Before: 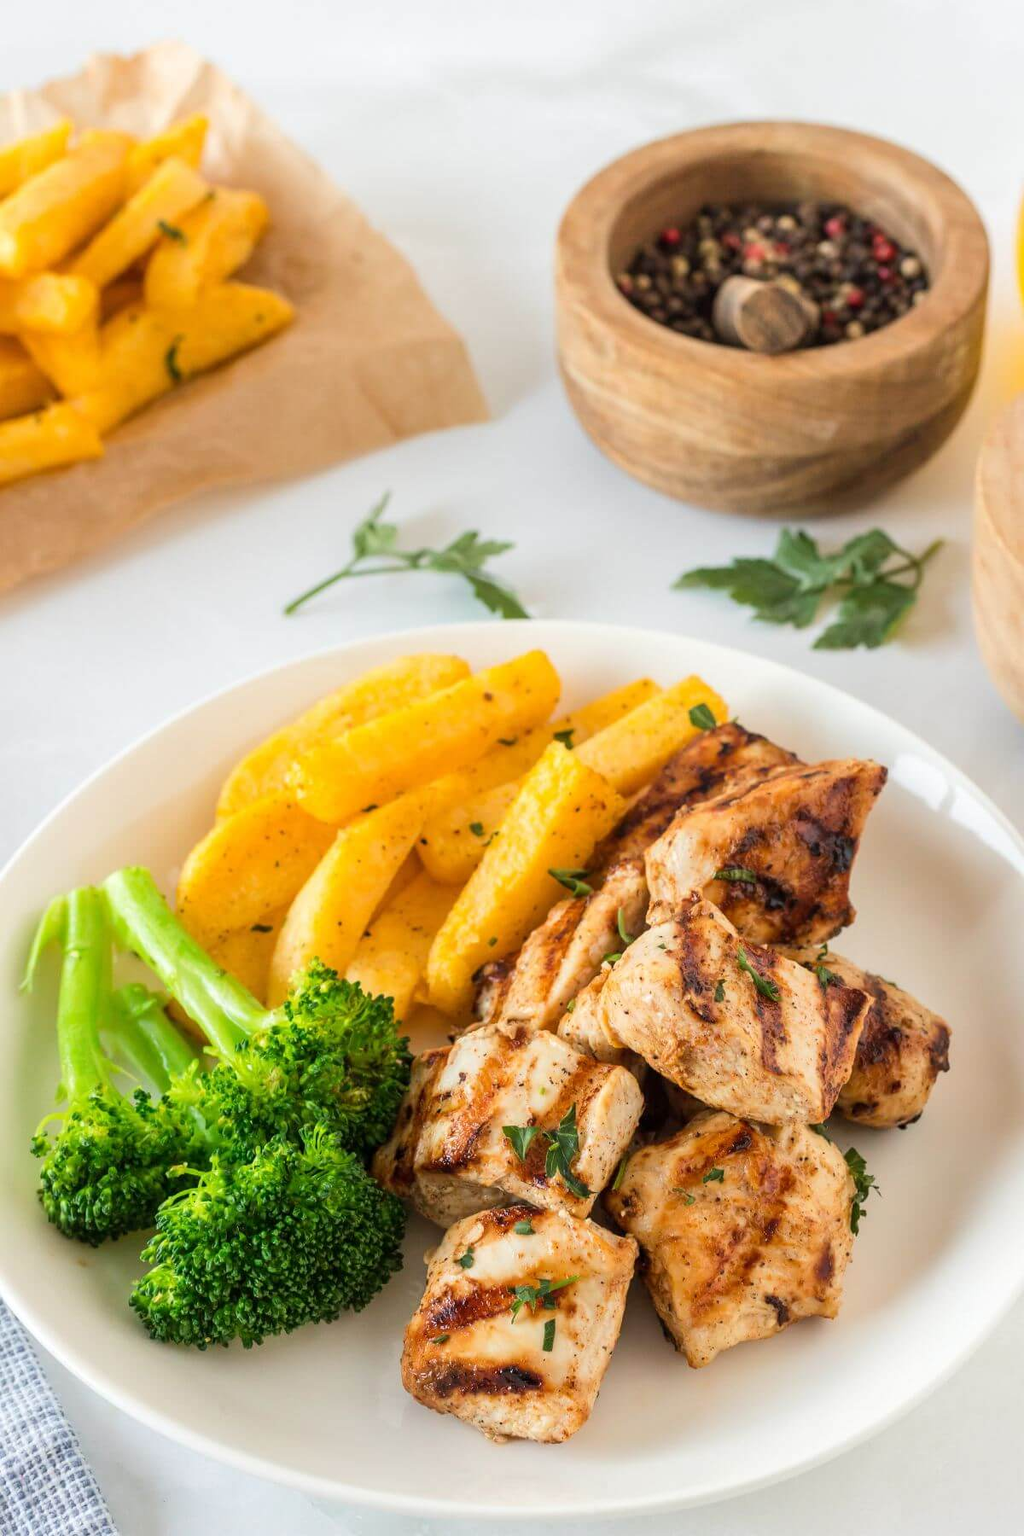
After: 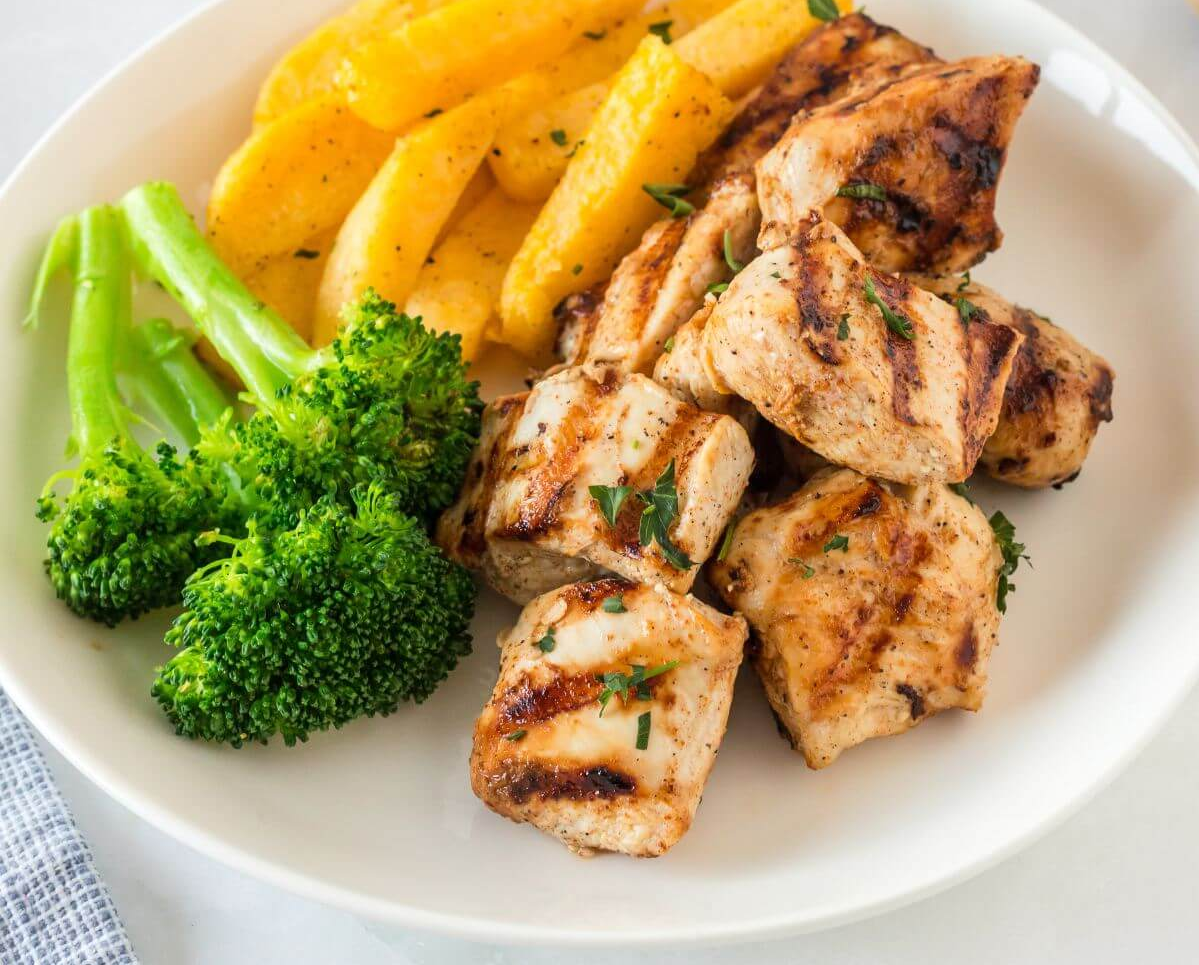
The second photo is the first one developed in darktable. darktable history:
crop and rotate: top 46.353%, right 0.028%
